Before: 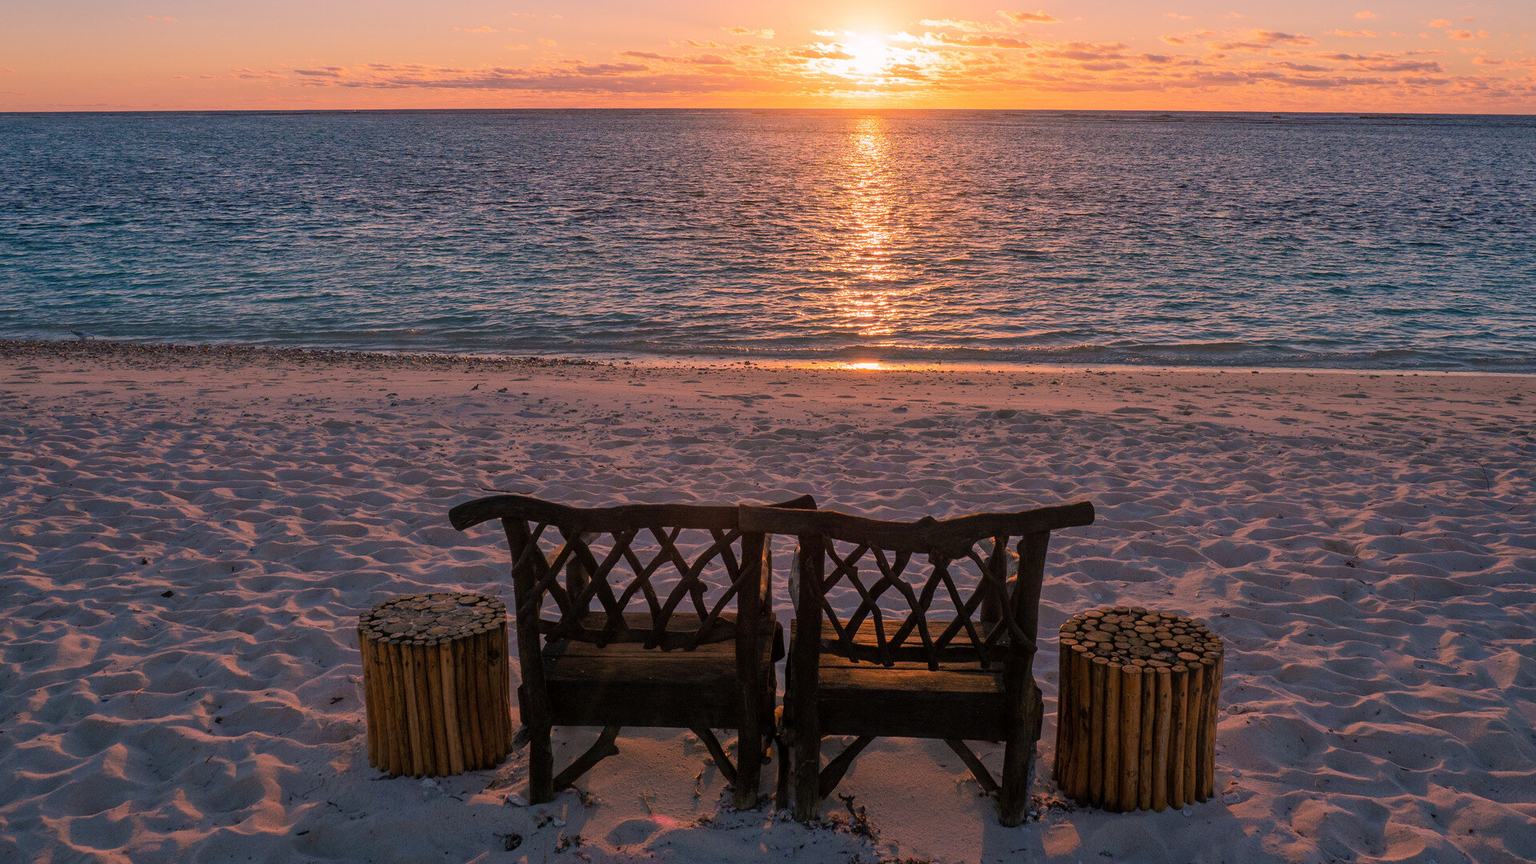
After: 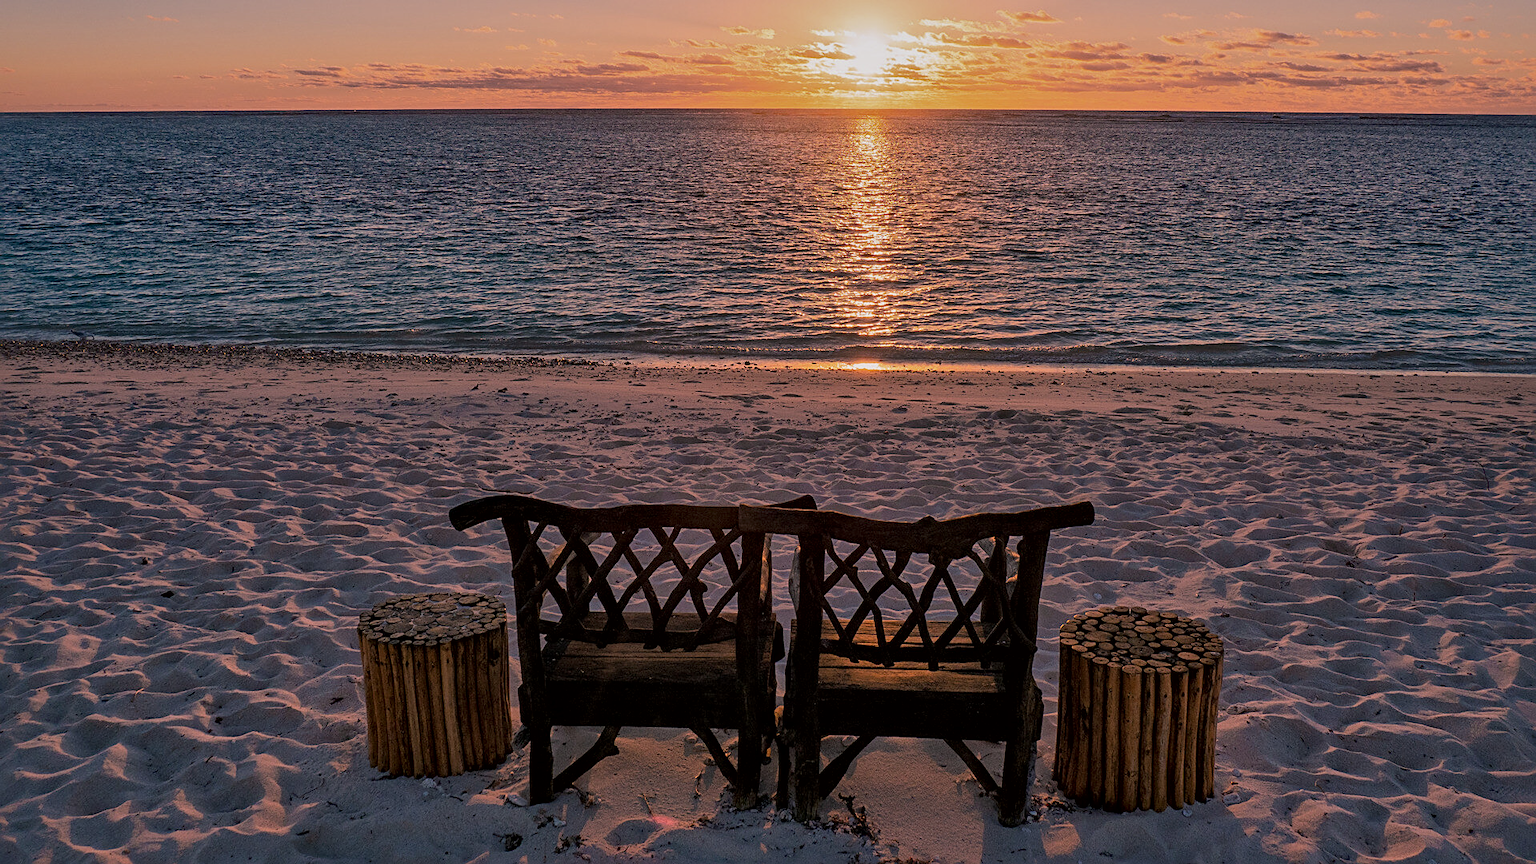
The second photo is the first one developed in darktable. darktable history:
sharpen: on, module defaults
graduated density: rotation 5.63°, offset 76.9
local contrast: mode bilateral grid, contrast 20, coarseness 50, detail 148%, midtone range 0.2
